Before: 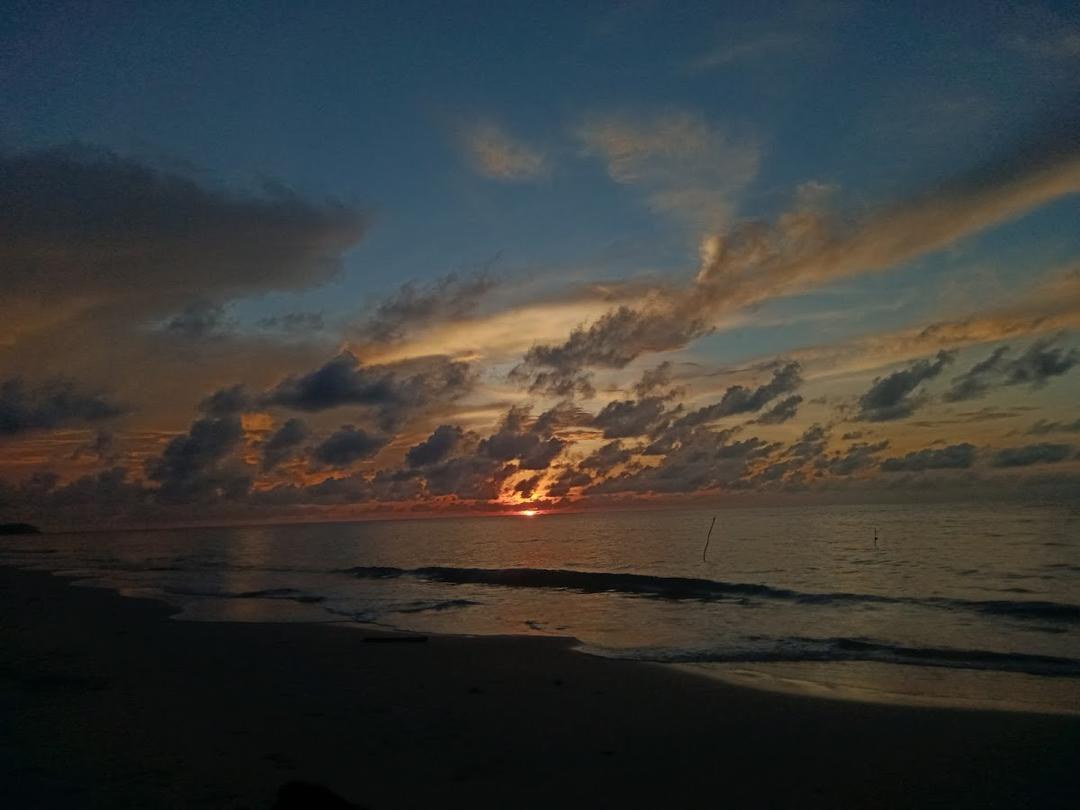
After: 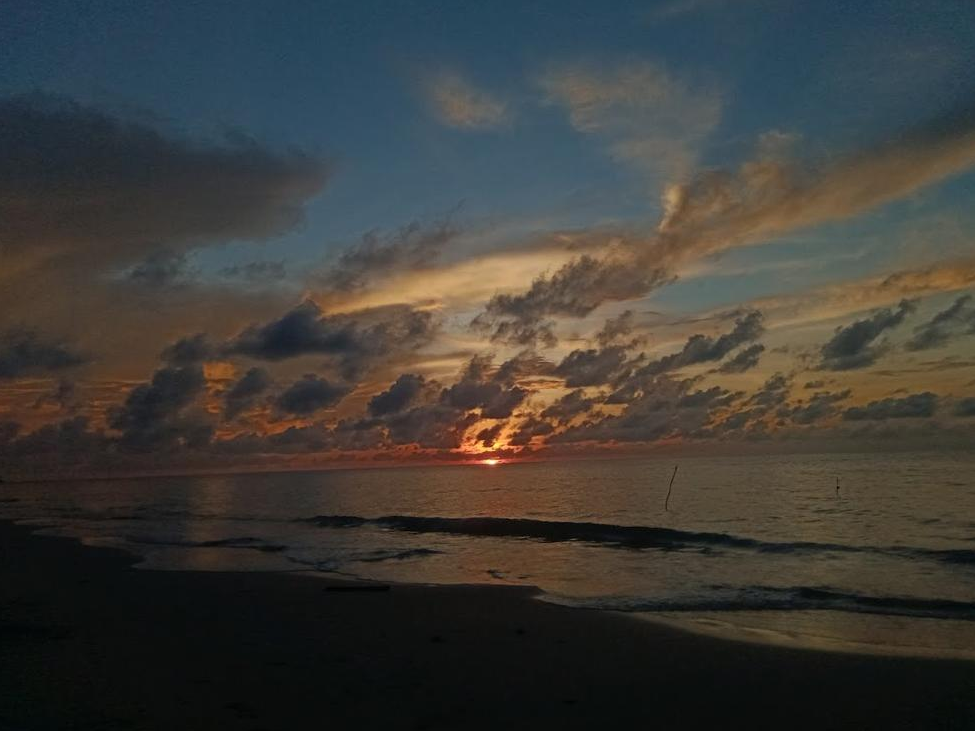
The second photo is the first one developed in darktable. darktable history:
crop: left 3.573%, top 6.372%, right 6.118%, bottom 3.337%
